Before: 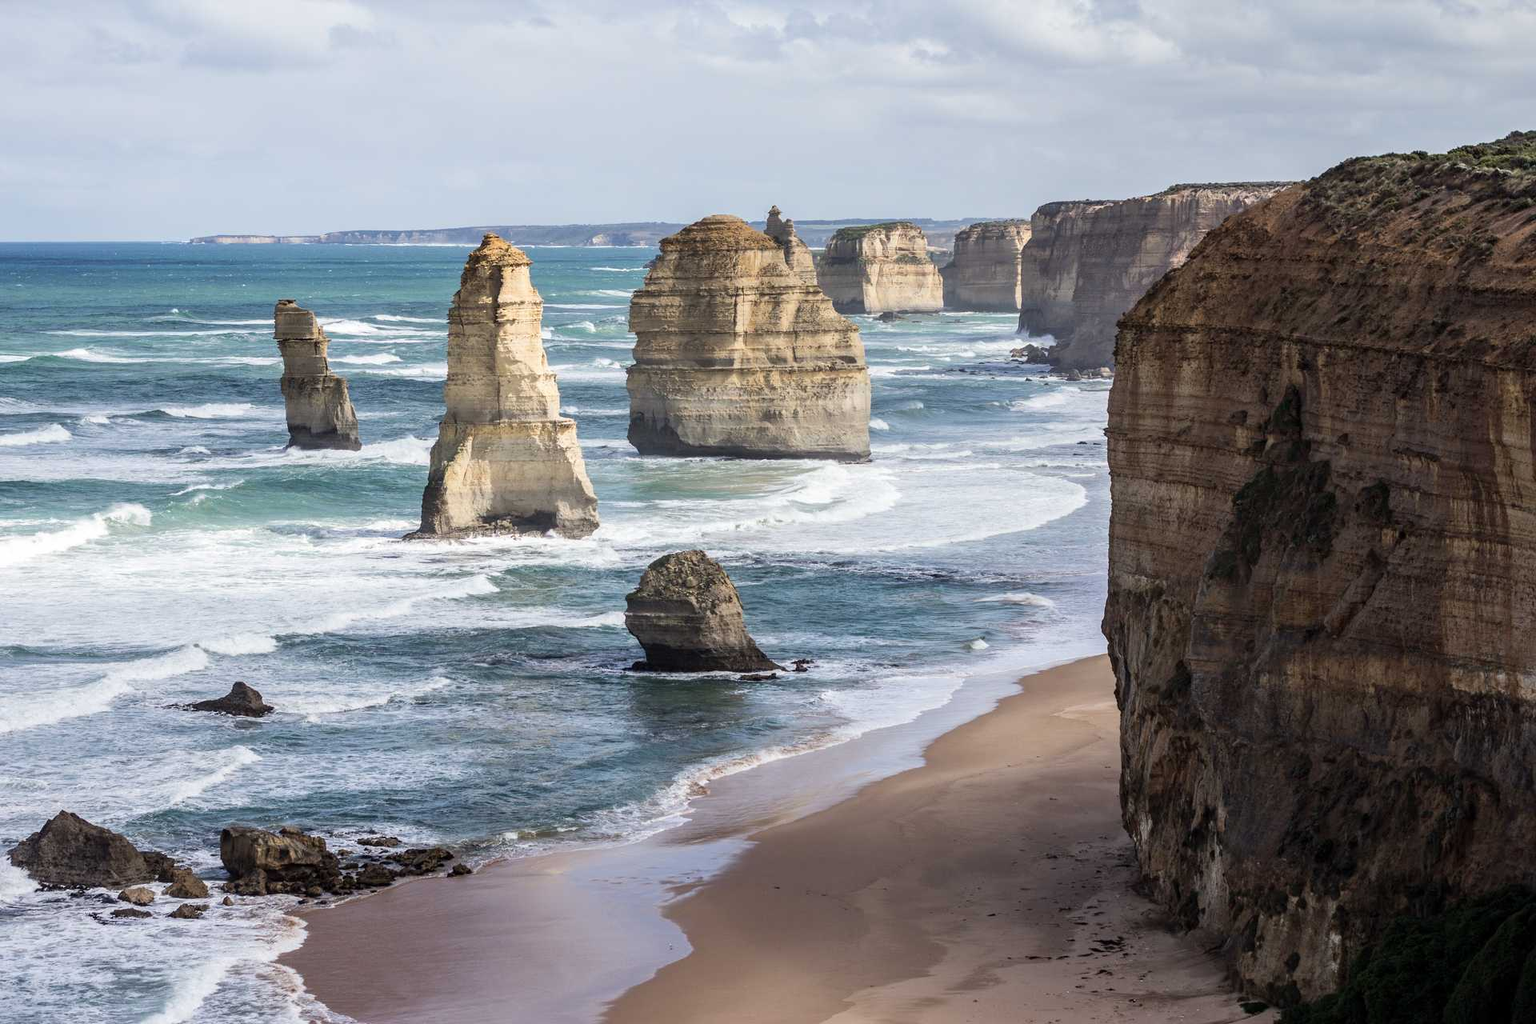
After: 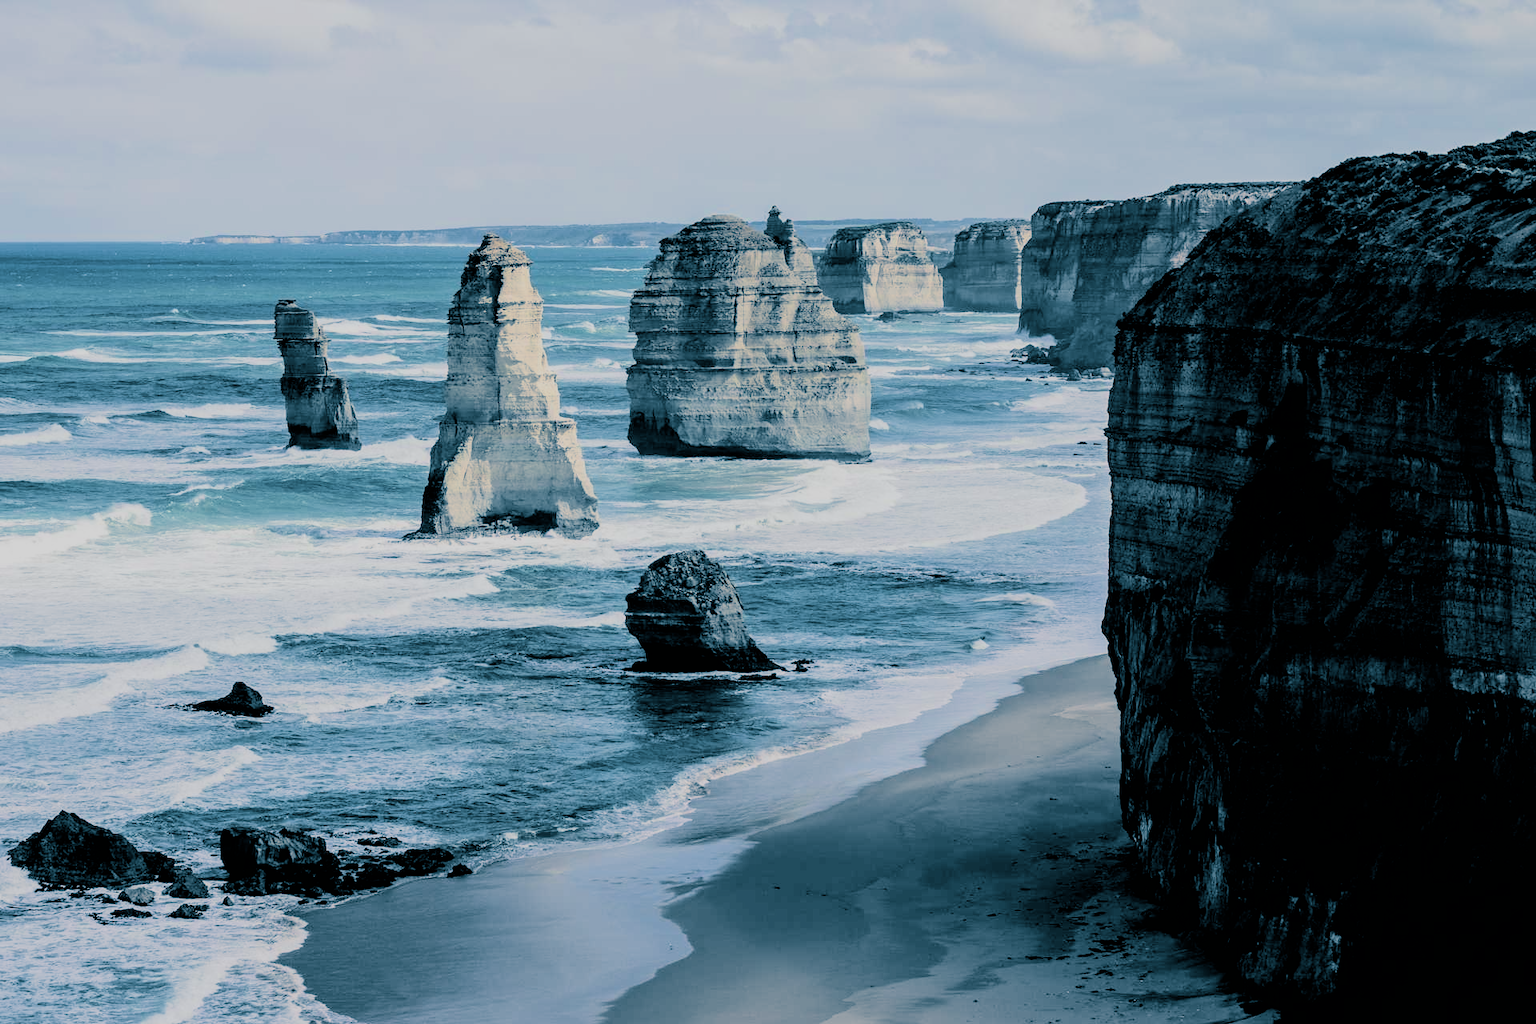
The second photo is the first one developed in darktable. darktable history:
filmic rgb: black relative exposure -3.21 EV, white relative exposure 7.02 EV, hardness 1.46, contrast 1.35
split-toning: shadows › hue 212.4°, balance -70
